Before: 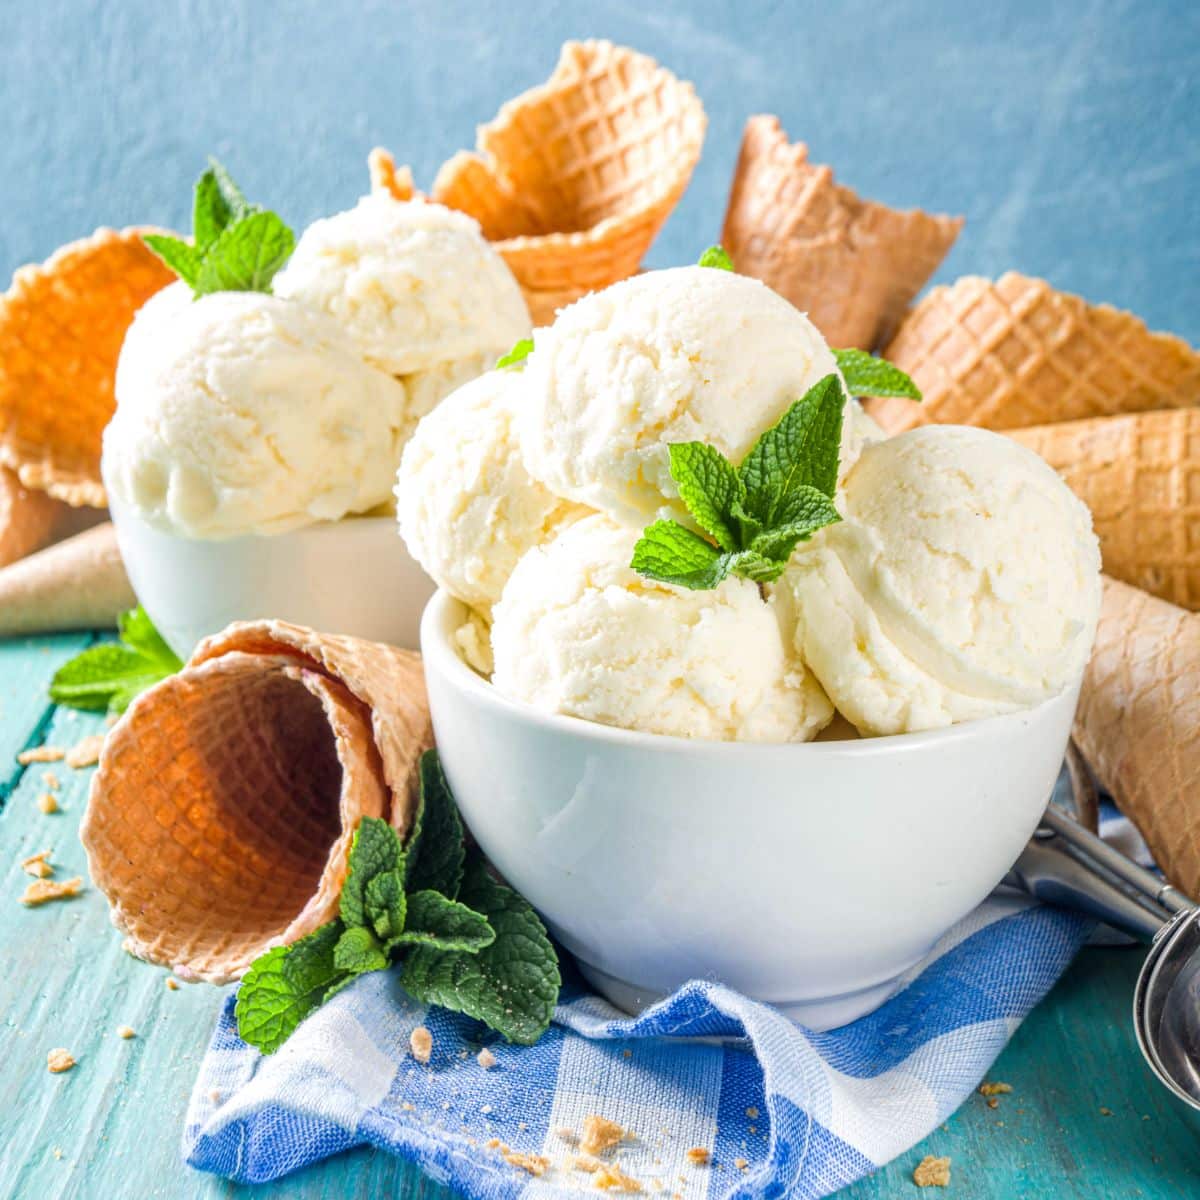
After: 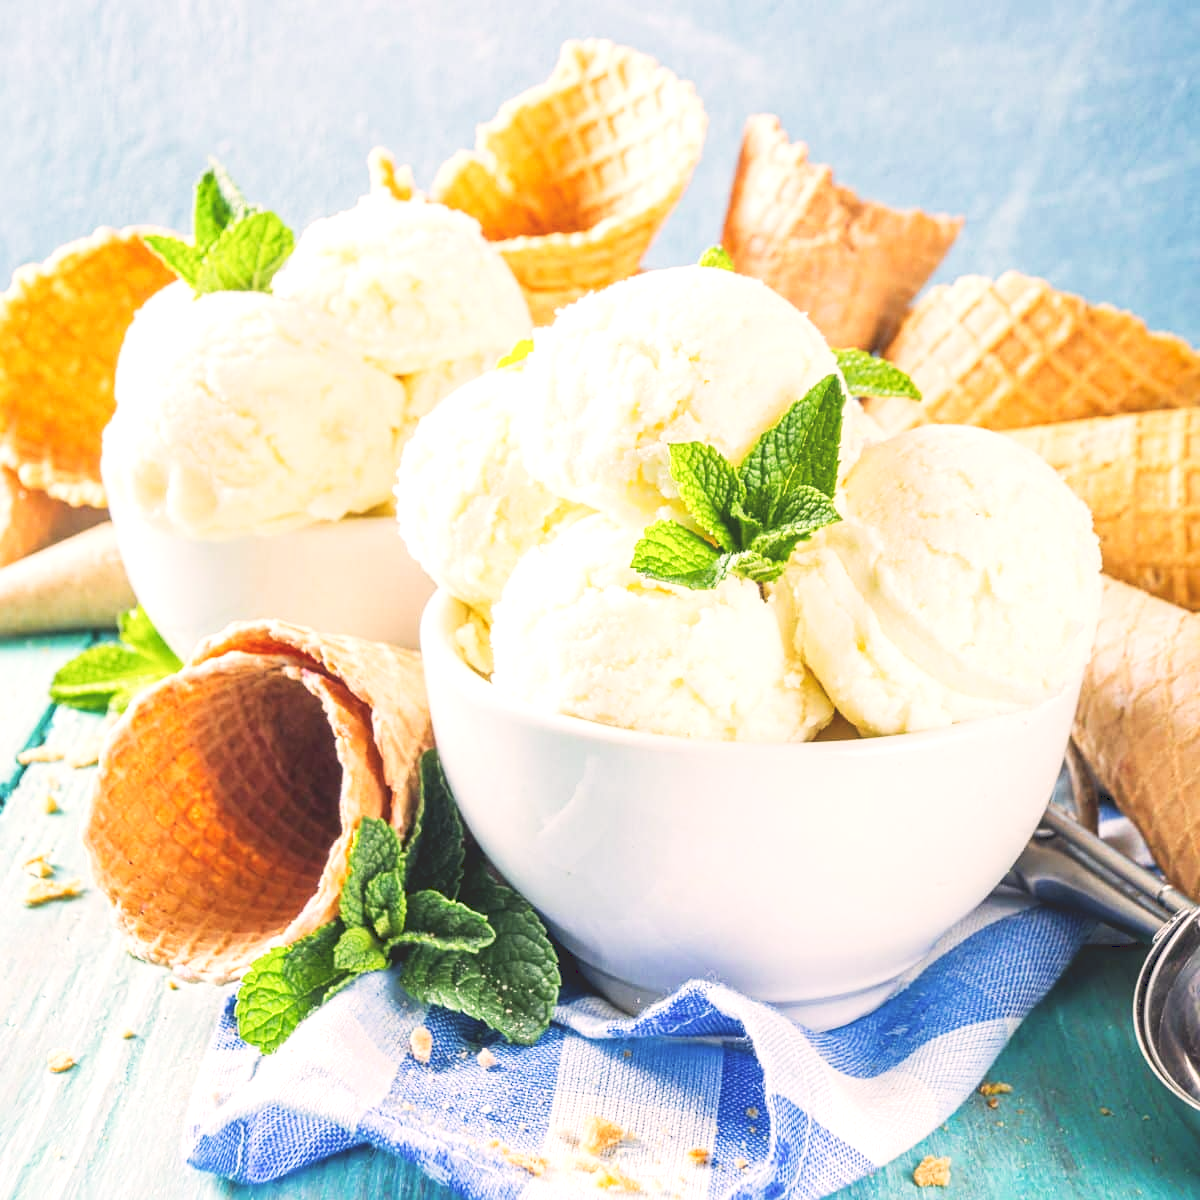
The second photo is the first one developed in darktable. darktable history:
color correction: highlights a* 5.81, highlights b* 4.84
tone curve: curves: ch0 [(0, 0) (0.003, 0.156) (0.011, 0.156) (0.025, 0.161) (0.044, 0.164) (0.069, 0.178) (0.1, 0.201) (0.136, 0.229) (0.177, 0.263) (0.224, 0.301) (0.277, 0.355) (0.335, 0.415) (0.399, 0.48) (0.468, 0.561) (0.543, 0.647) (0.623, 0.735) (0.709, 0.819) (0.801, 0.893) (0.898, 0.953) (1, 1)], preserve colors none
exposure: exposure 0.367 EV, compensate highlight preservation false
sharpen: amount 0.2
